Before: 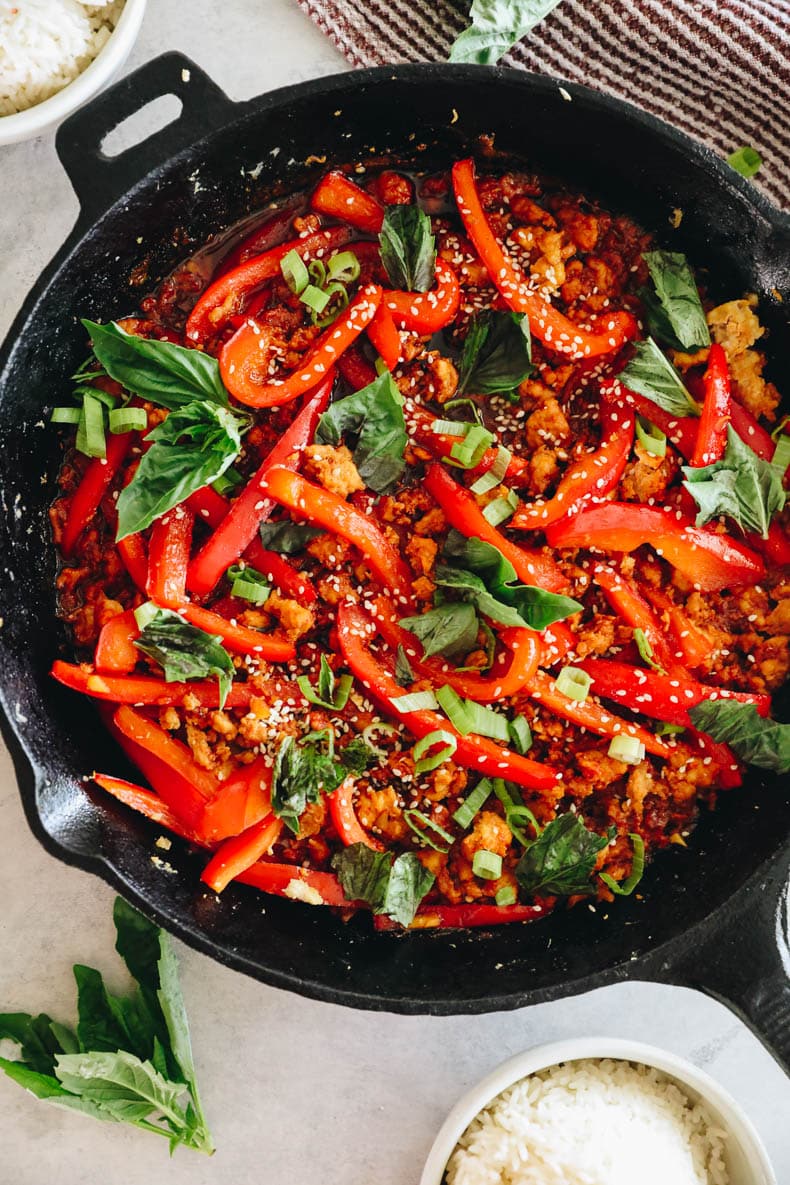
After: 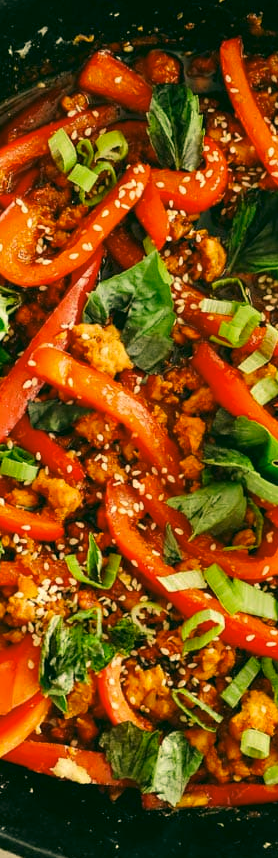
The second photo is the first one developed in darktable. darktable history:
crop and rotate: left 29.476%, top 10.214%, right 35.32%, bottom 17.333%
color correction: highlights a* 5.3, highlights b* 24.26, shadows a* -15.58, shadows b* 4.02
